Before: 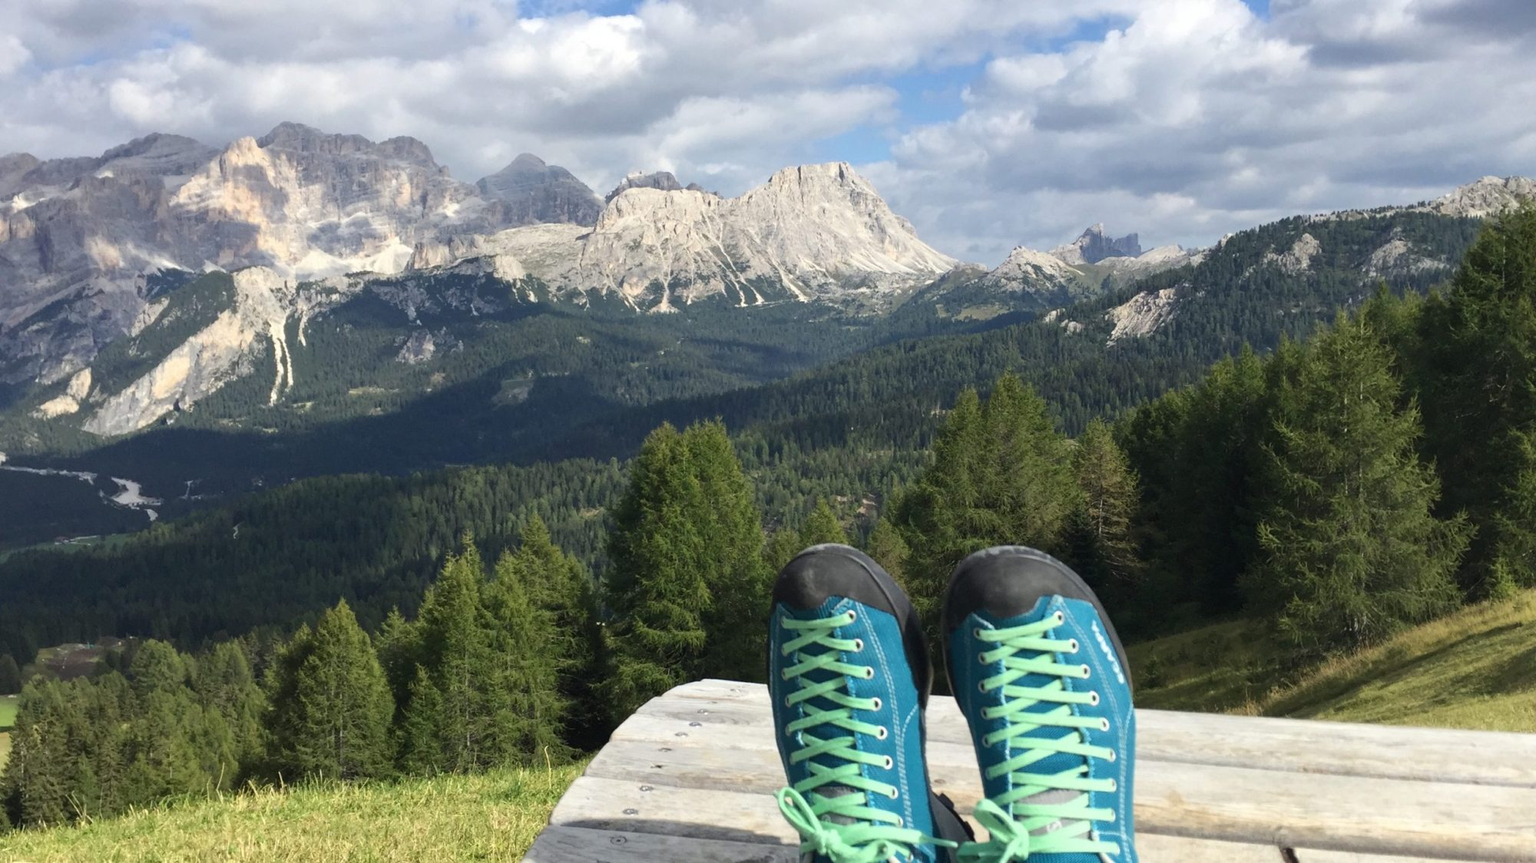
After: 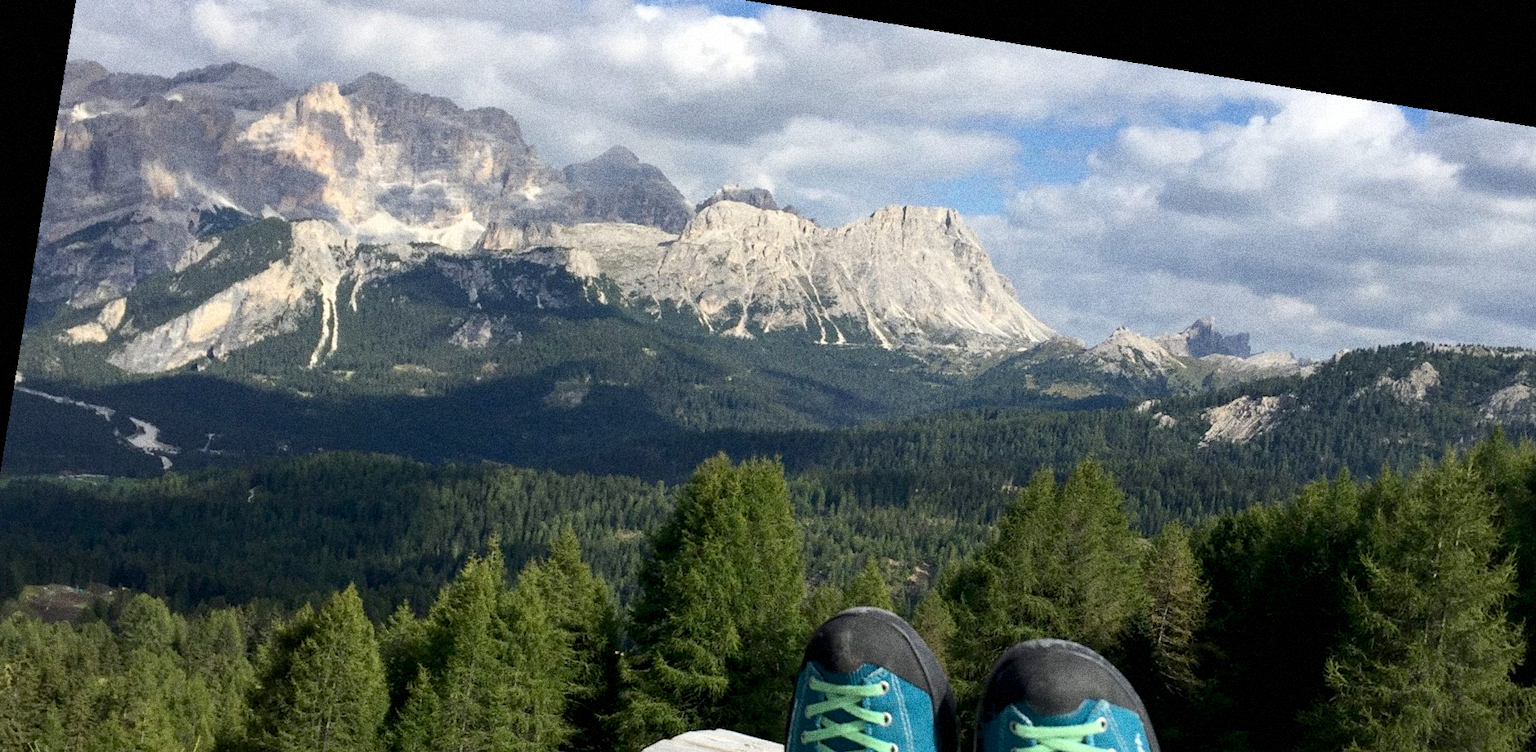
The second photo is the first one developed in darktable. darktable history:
base curve: curves: ch0 [(0, 0) (0.297, 0.298) (1, 1)], preserve colors none
crop: left 3.015%, top 8.969%, right 9.647%, bottom 26.457%
grain: coarseness 14.49 ISO, strength 48.04%, mid-tones bias 35%
rotate and perspective: rotation 9.12°, automatic cropping off
exposure: black level correction 0.01, exposure 0.011 EV, compensate highlight preservation false
